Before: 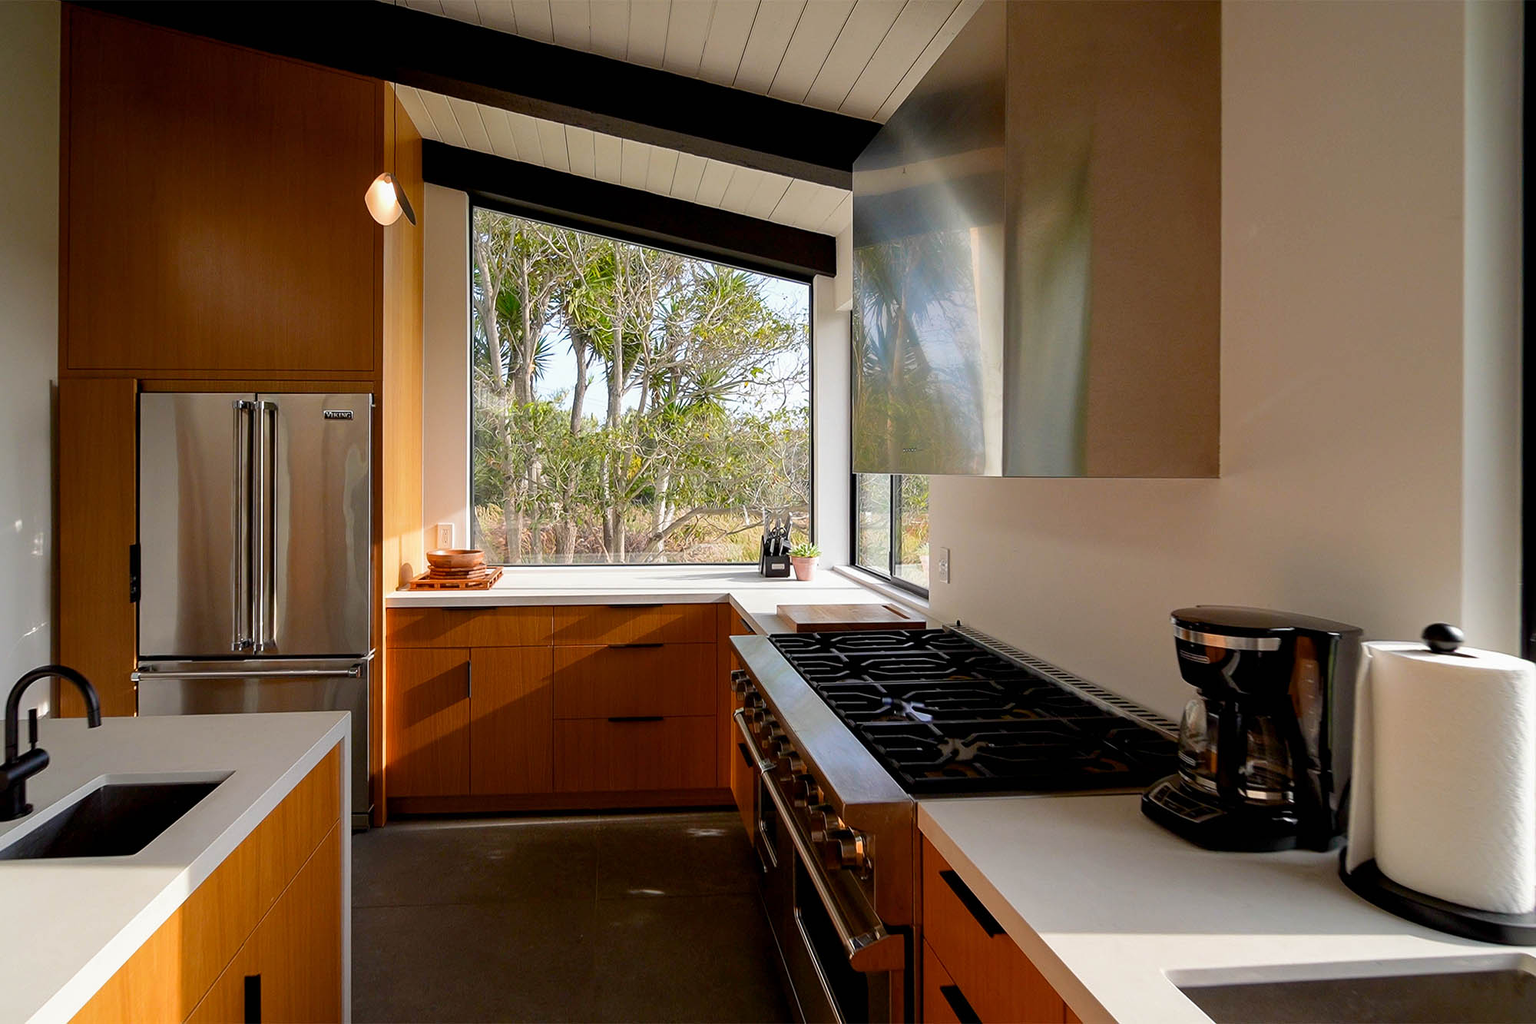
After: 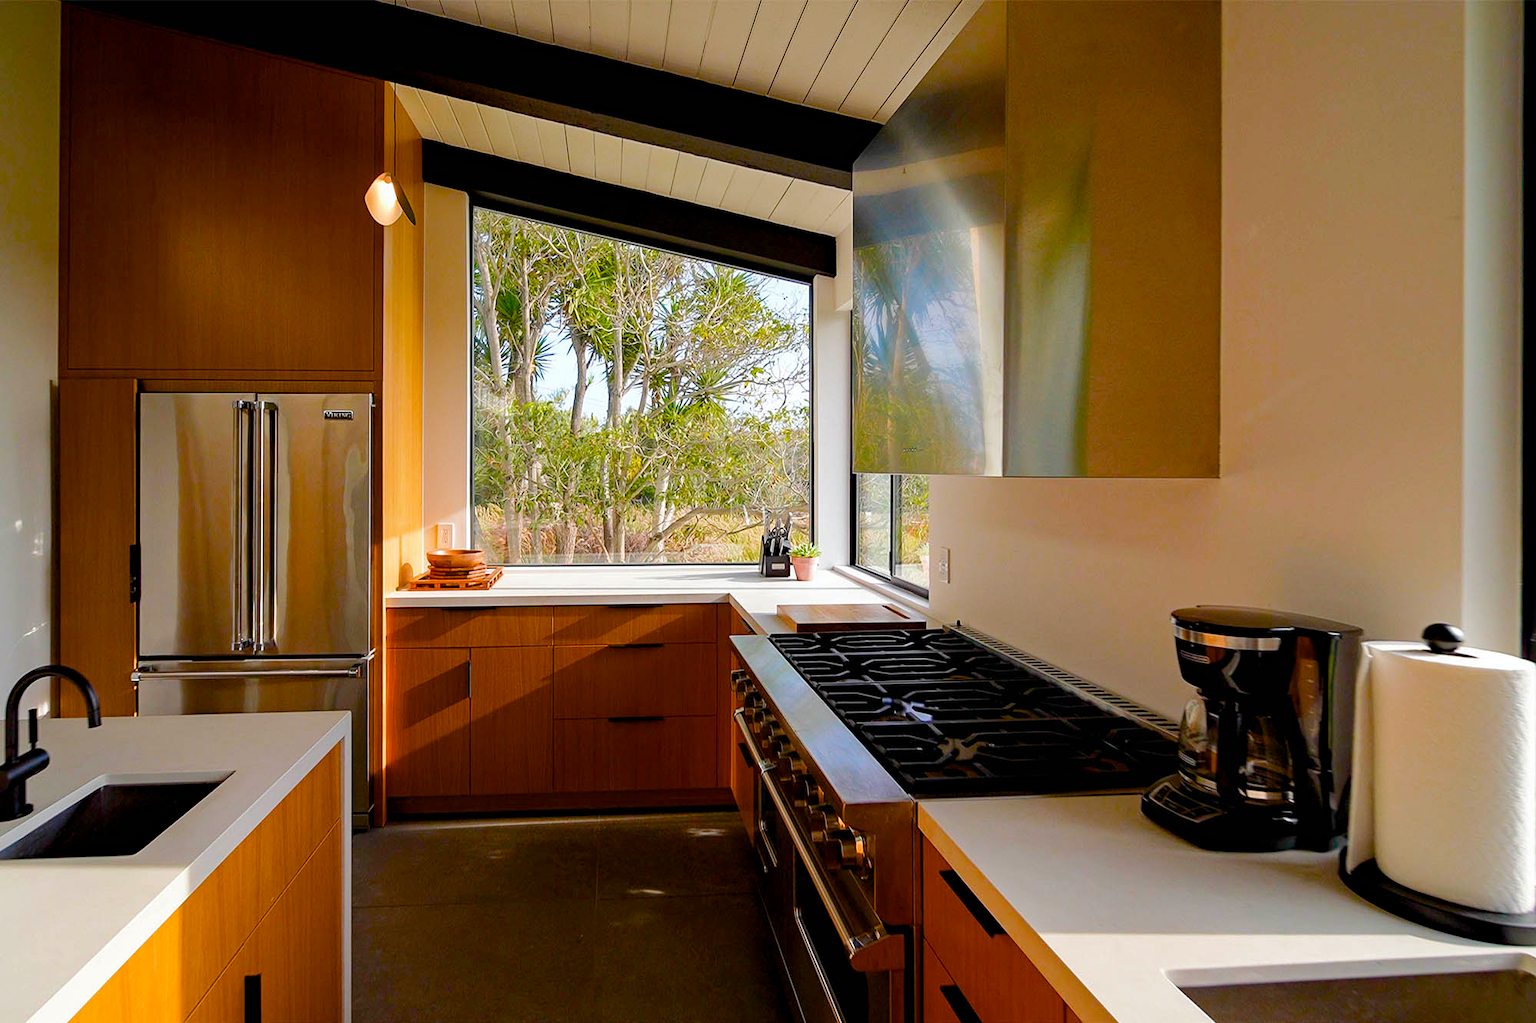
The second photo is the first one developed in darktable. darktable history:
color balance rgb: perceptual saturation grading › global saturation 28.17%, perceptual saturation grading › highlights -25.69%, perceptual saturation grading › mid-tones 25.043%, perceptual saturation grading › shadows 50.059%, perceptual brilliance grading › mid-tones 9.872%, perceptual brilliance grading › shadows 14.247%
haze removal: compatibility mode true, adaptive false
